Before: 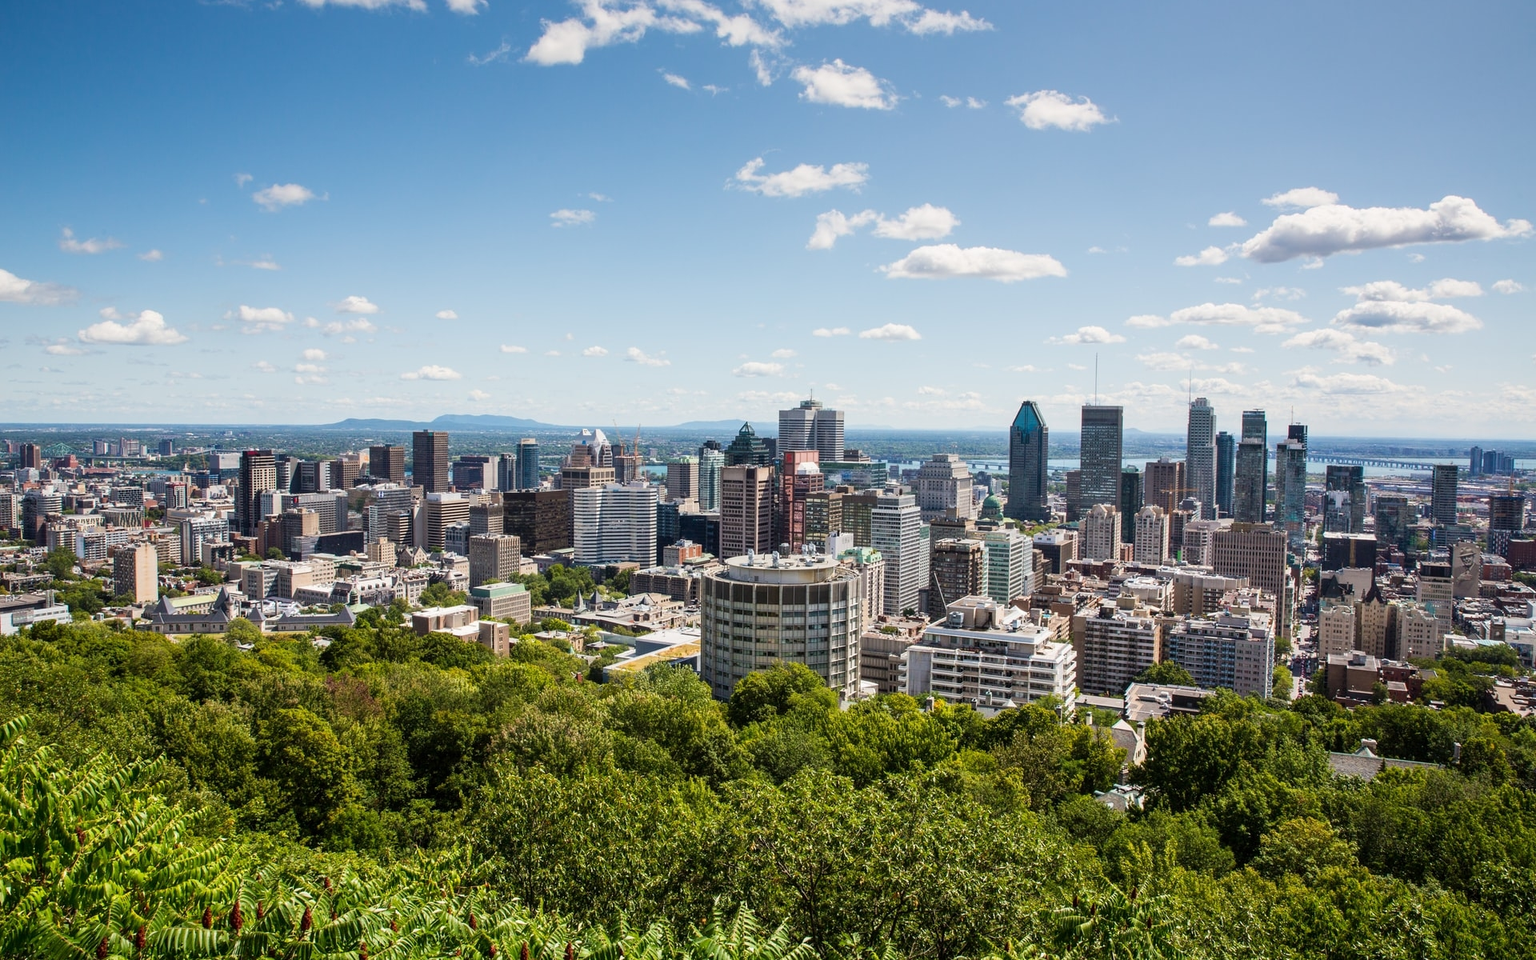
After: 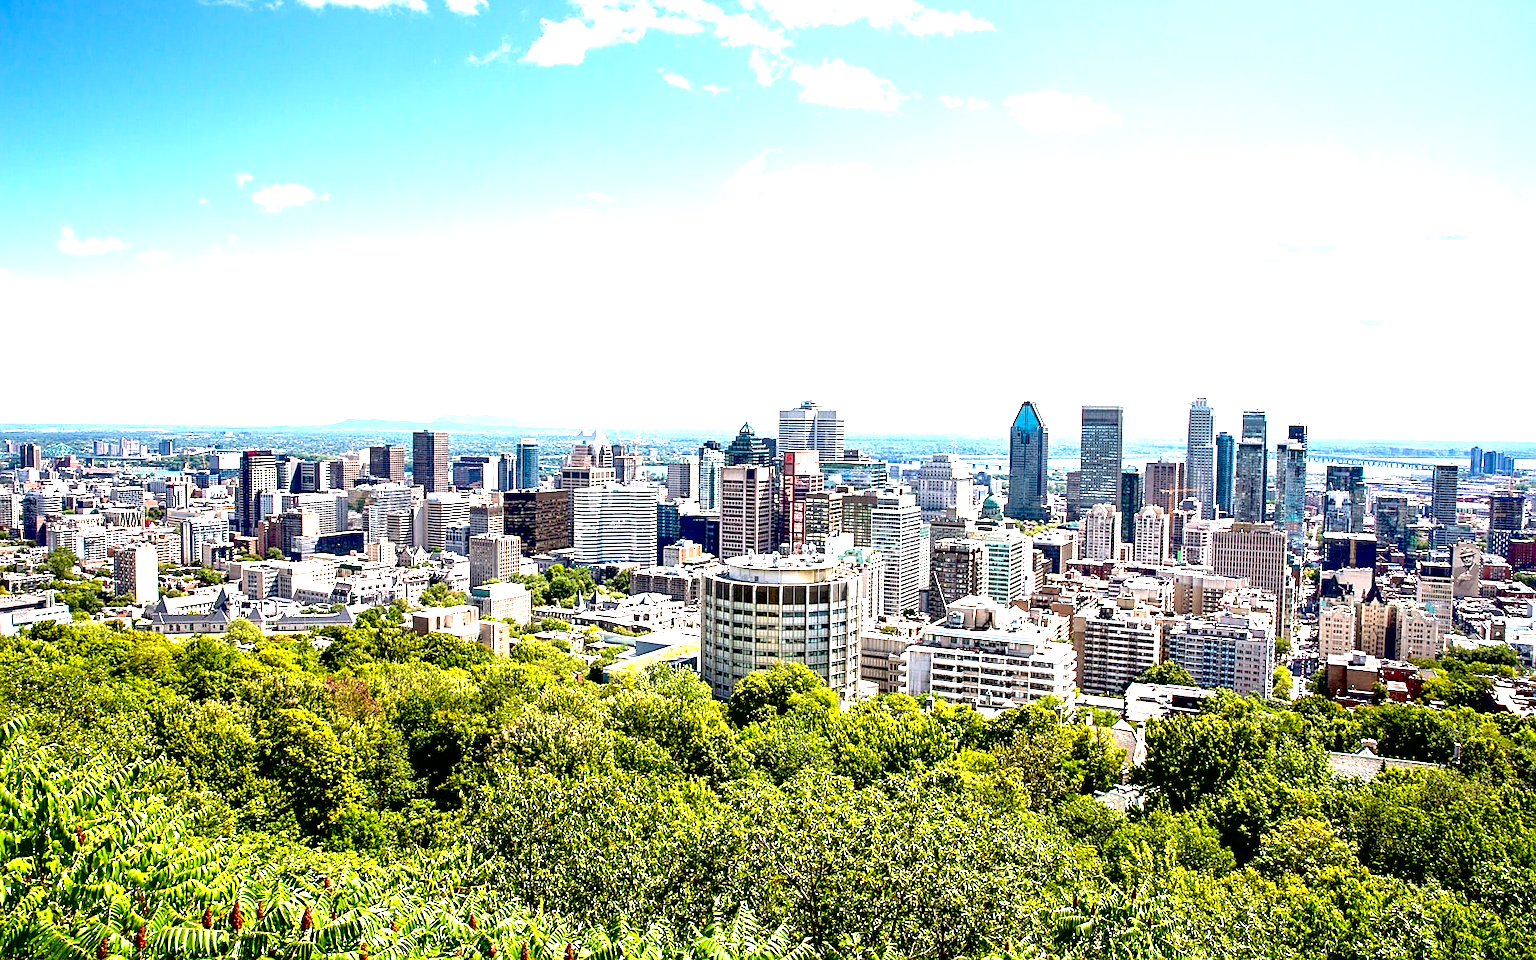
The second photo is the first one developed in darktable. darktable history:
sharpen: on, module defaults
exposure: black level correction 0.015, exposure 1.769 EV, compensate highlight preservation false
